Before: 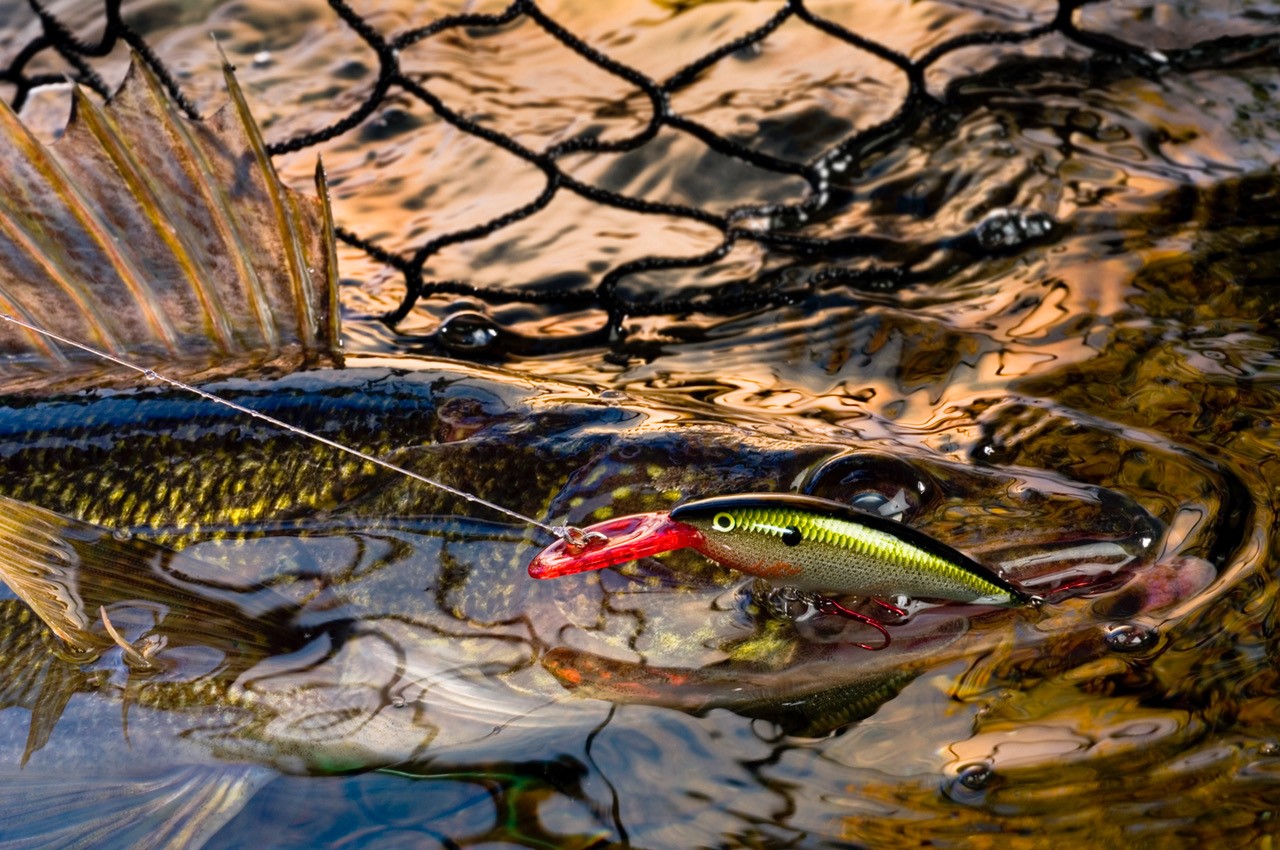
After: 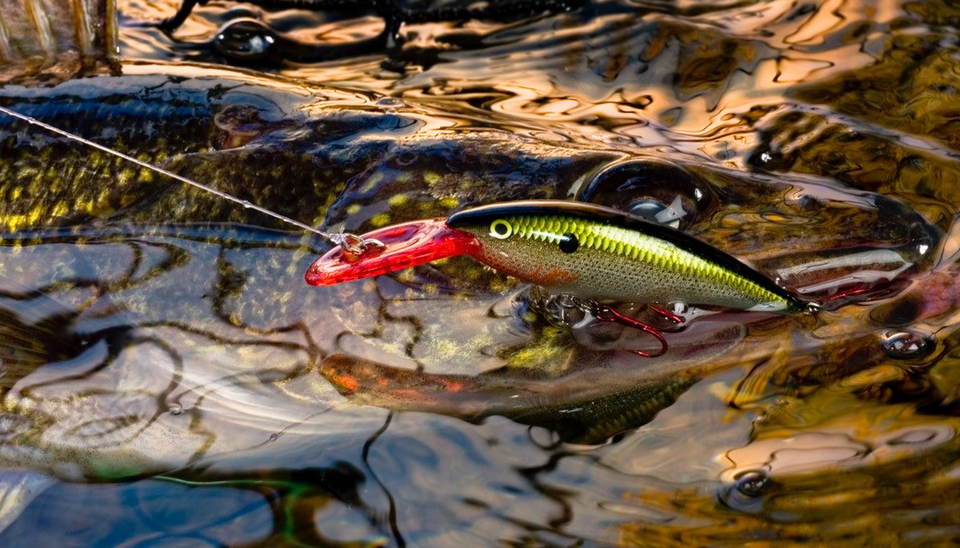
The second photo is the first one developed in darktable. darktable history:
crop and rotate: left 17.497%, top 34.527%, right 7.48%, bottom 0.956%
